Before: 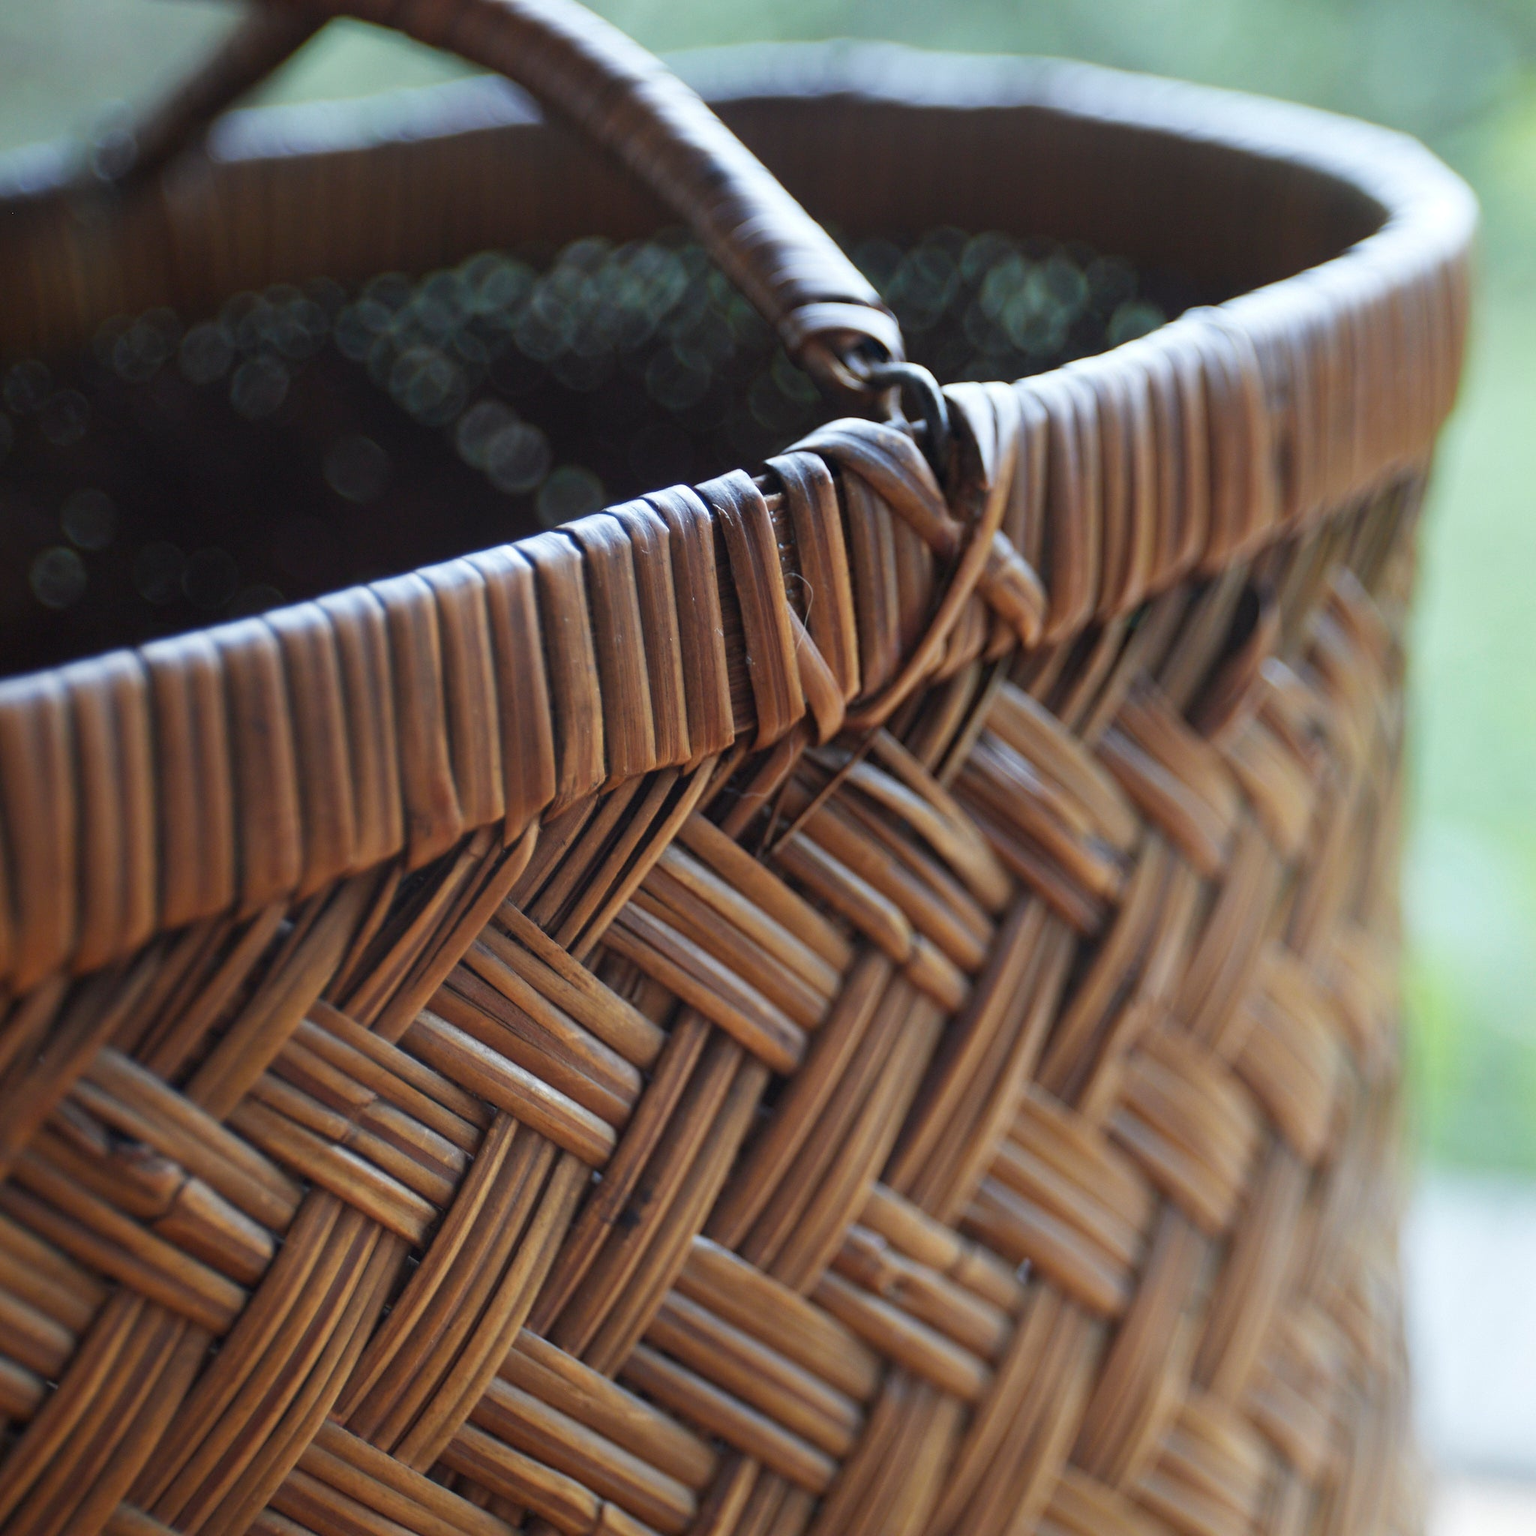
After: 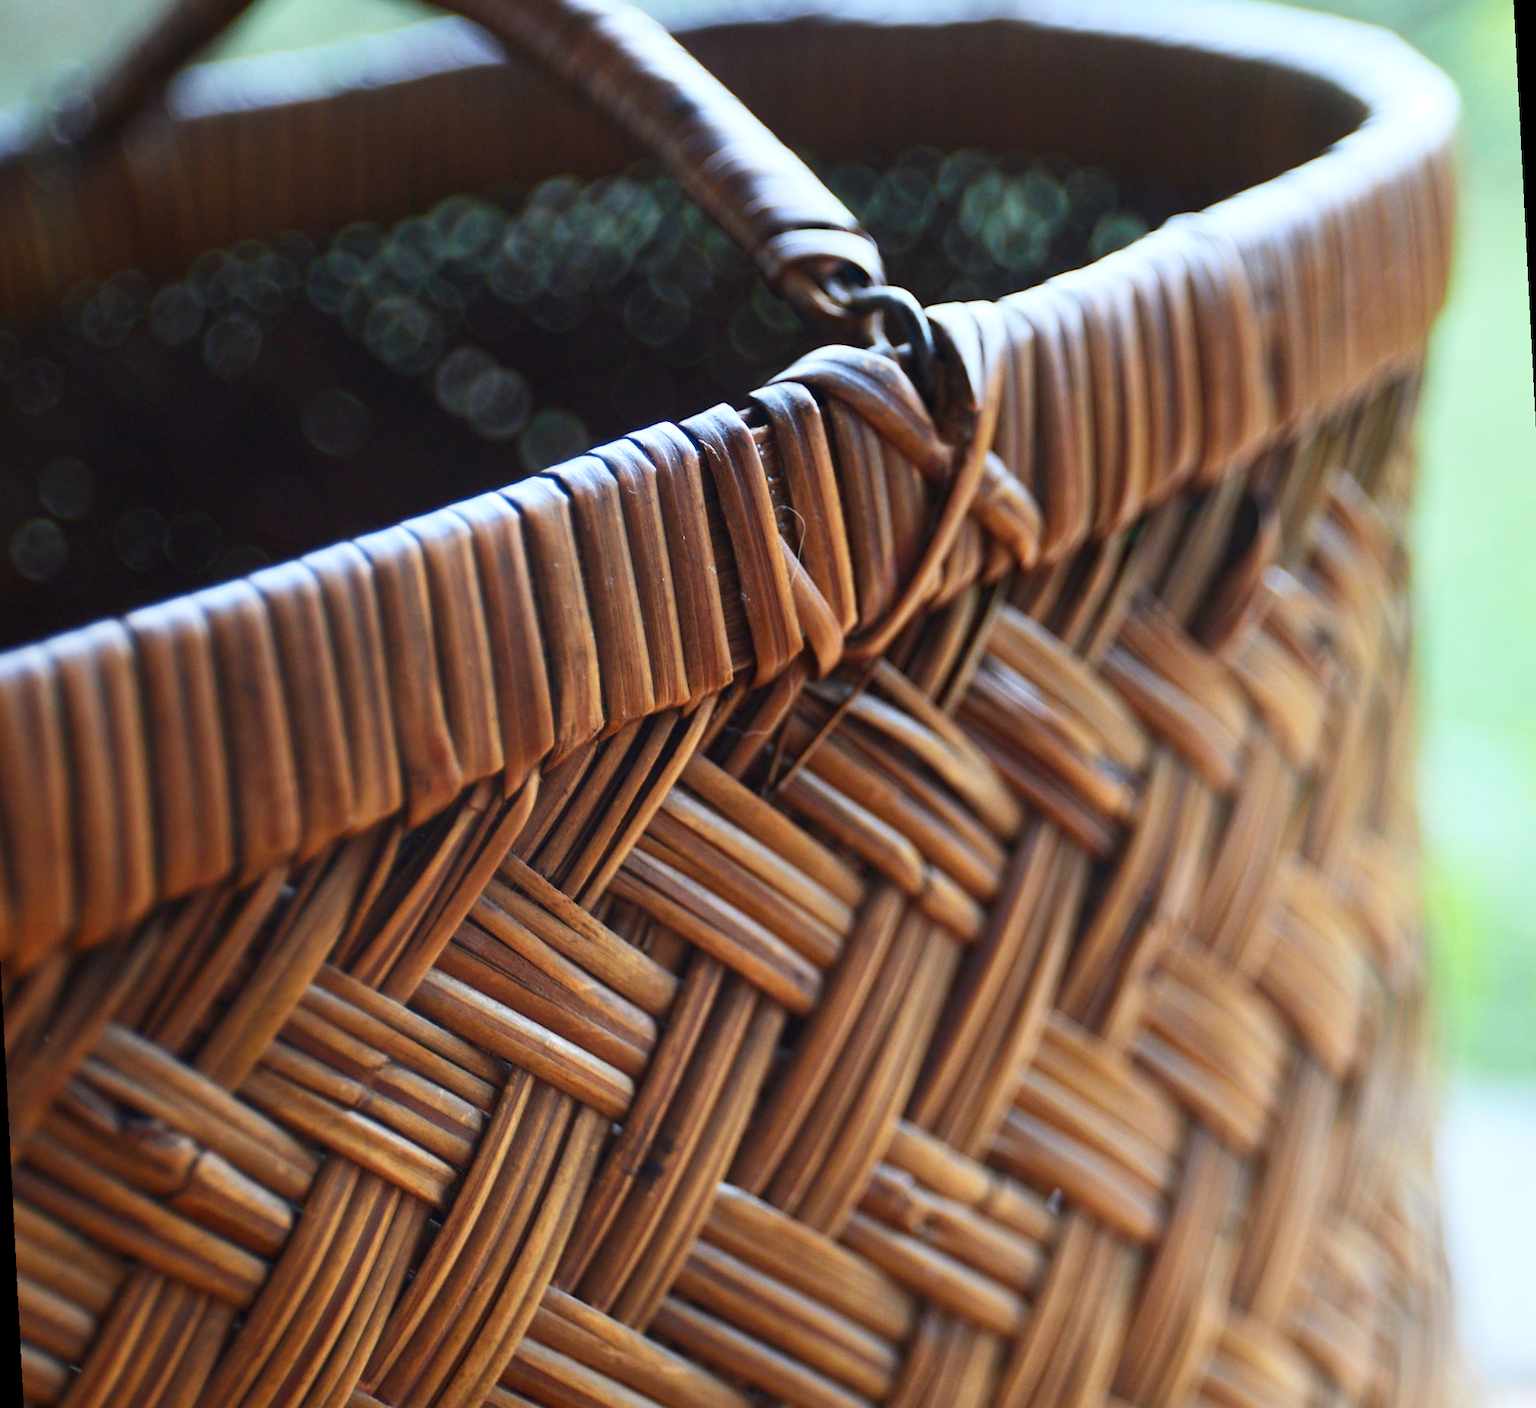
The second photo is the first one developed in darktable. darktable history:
contrast brightness saturation: contrast 0.23, brightness 0.1, saturation 0.29
rotate and perspective: rotation -3°, crop left 0.031, crop right 0.968, crop top 0.07, crop bottom 0.93
local contrast: mode bilateral grid, contrast 10, coarseness 25, detail 115%, midtone range 0.2
